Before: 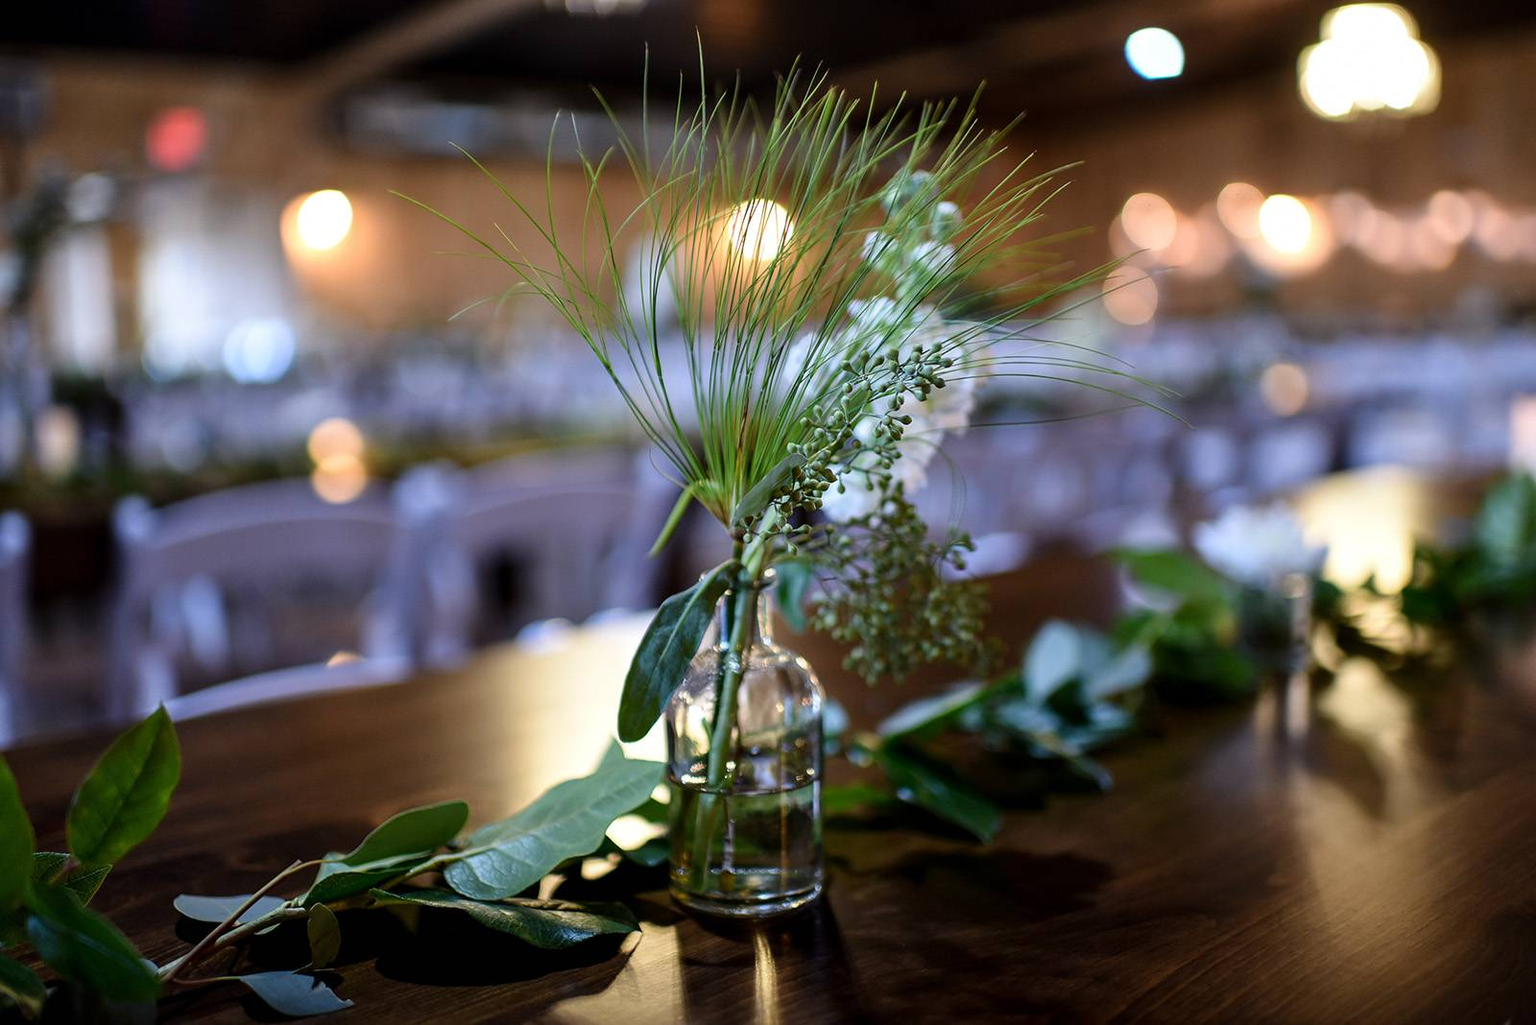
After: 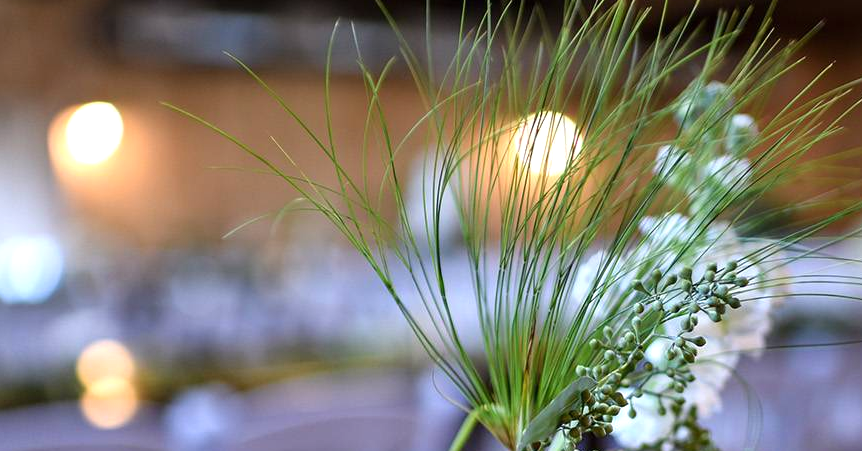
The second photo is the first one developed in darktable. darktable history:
crop: left 15.306%, top 9.065%, right 30.789%, bottom 48.638%
graduated density: rotation 5.63°, offset 76.9
exposure: black level correction 0, exposure 0.7 EV, compensate exposure bias true, compensate highlight preservation false
